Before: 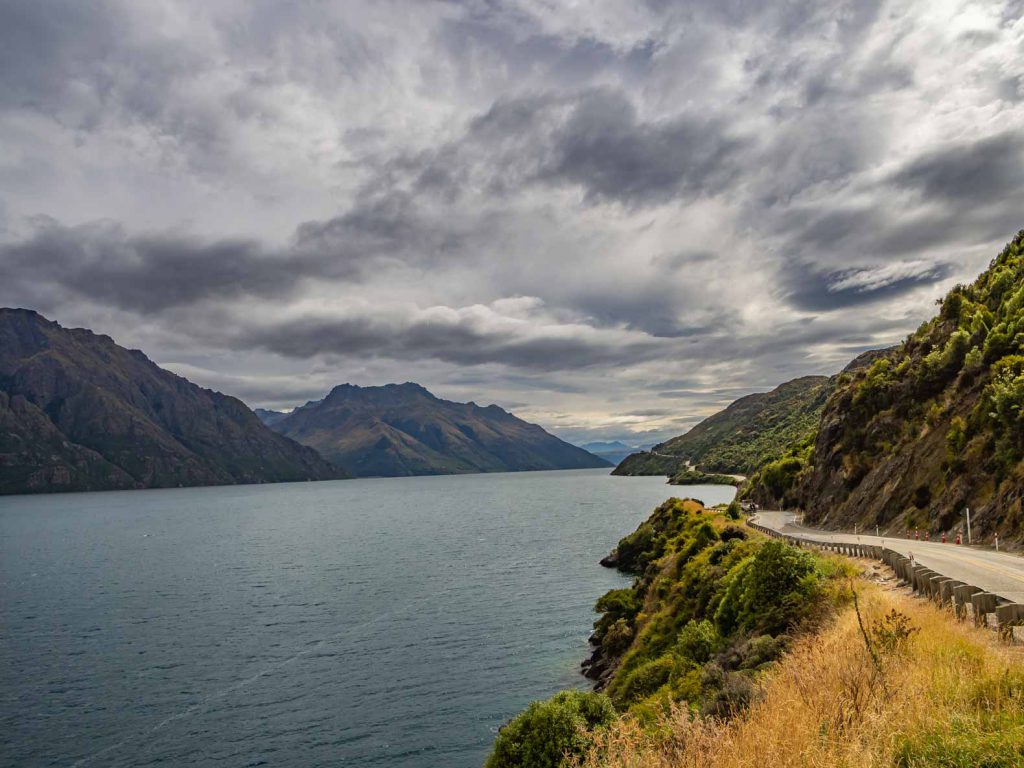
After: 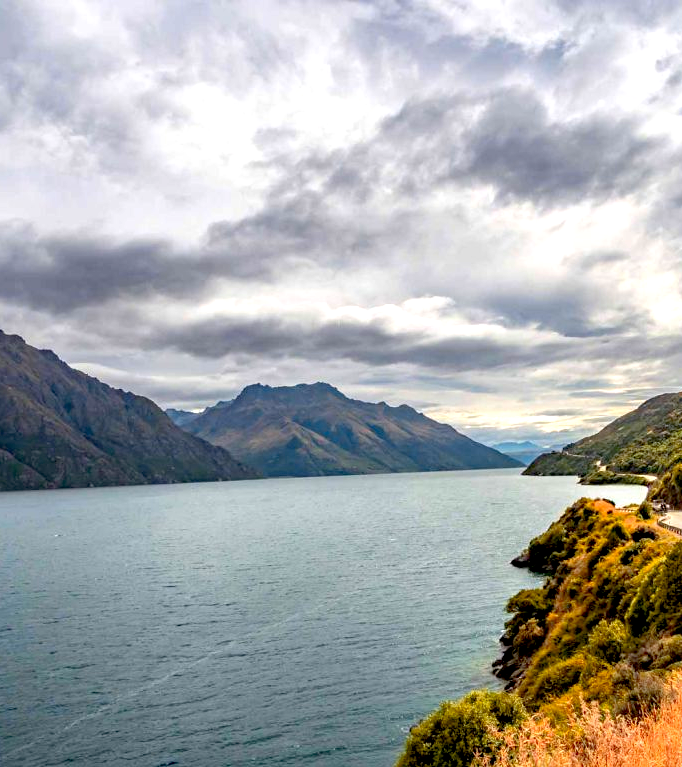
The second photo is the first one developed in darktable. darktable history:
color zones: curves: ch1 [(0.239, 0.552) (0.75, 0.5)]; ch2 [(0.25, 0.462) (0.749, 0.457)], mix 25.94%
exposure: black level correction 0.01, exposure 1 EV, compensate highlight preservation false
crop and rotate: left 8.786%, right 24.548%
